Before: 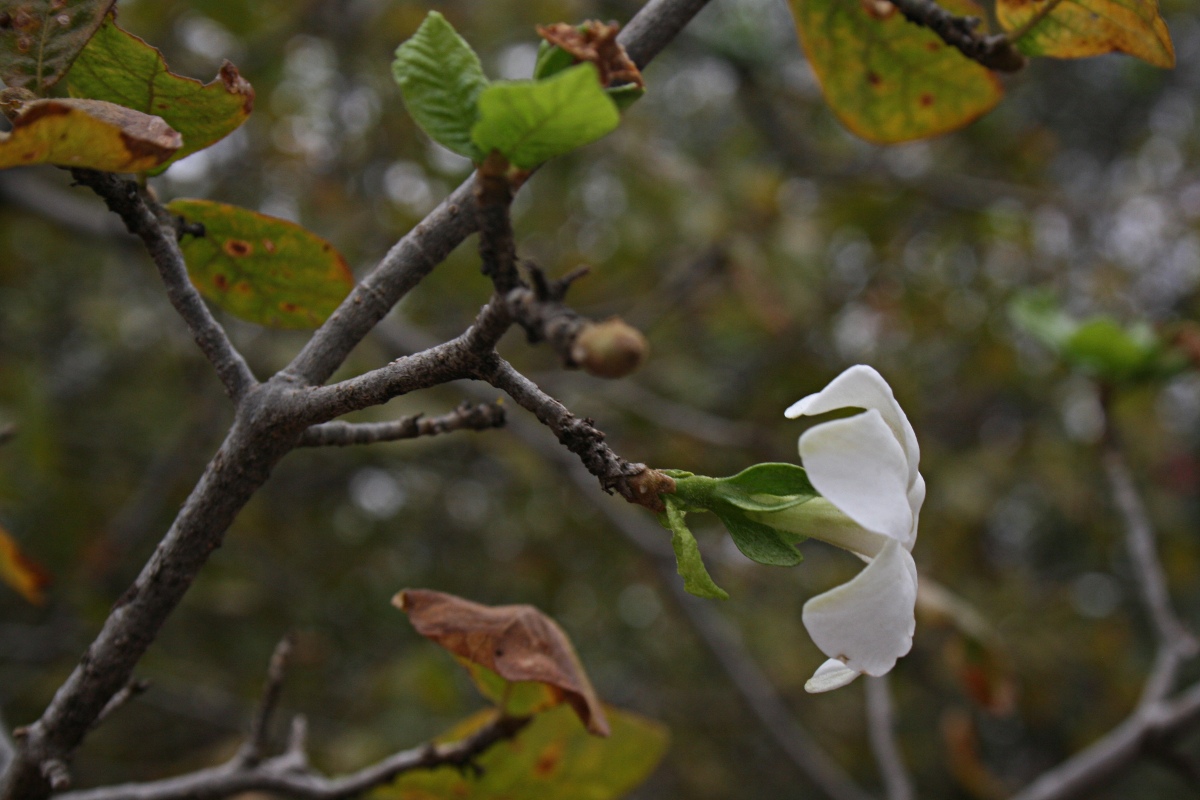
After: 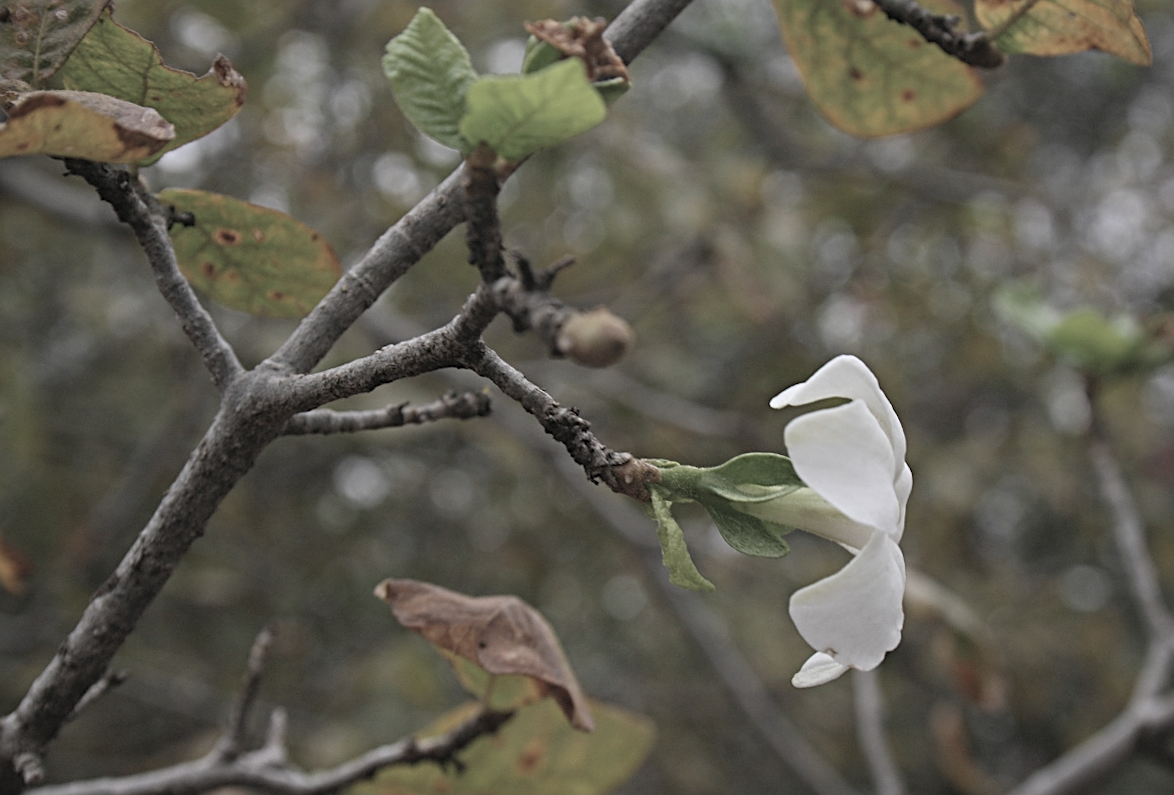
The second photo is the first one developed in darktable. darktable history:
contrast brightness saturation: brightness 0.18, saturation -0.5
sharpen: on, module defaults
rotate and perspective: rotation 0.226°, lens shift (vertical) -0.042, crop left 0.023, crop right 0.982, crop top 0.006, crop bottom 0.994
